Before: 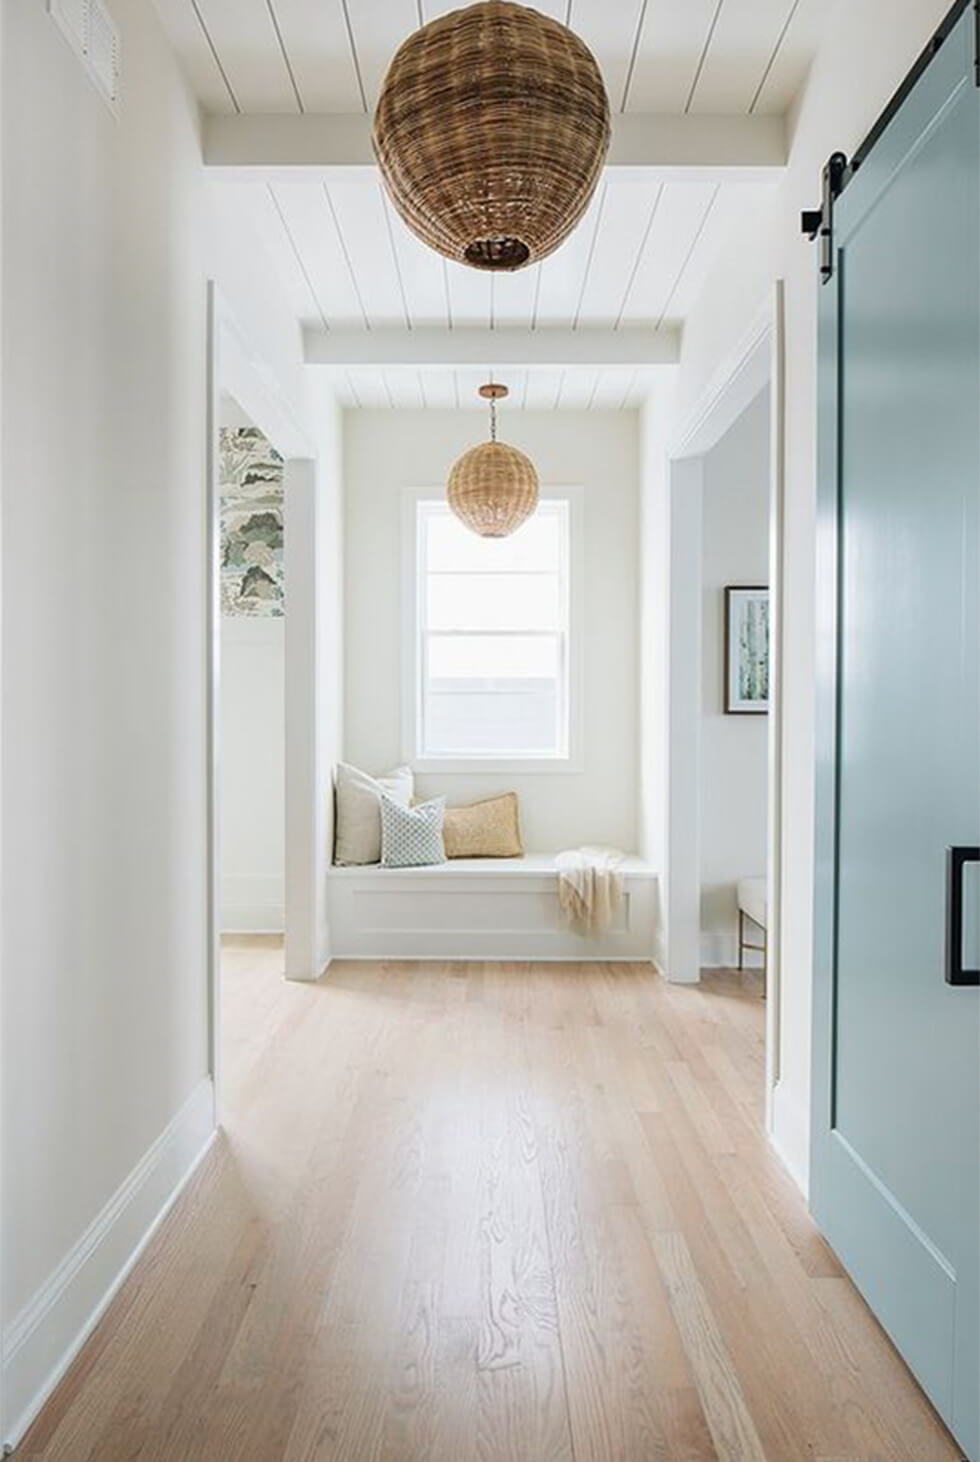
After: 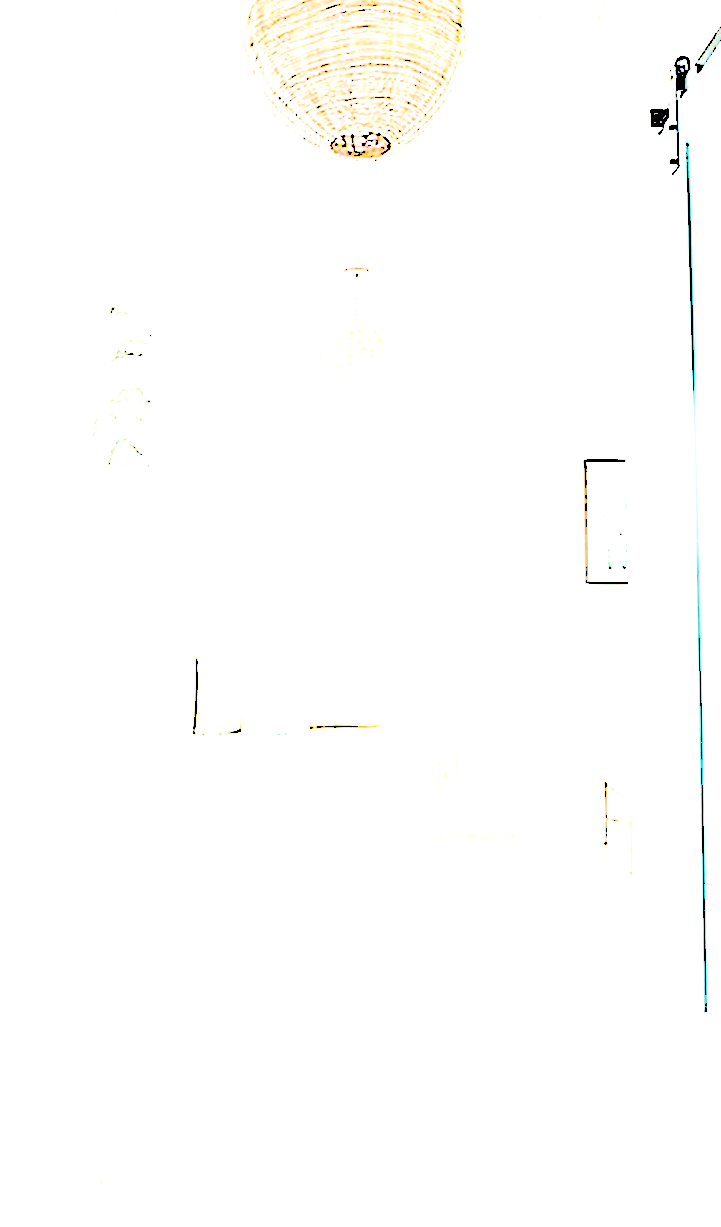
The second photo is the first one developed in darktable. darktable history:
split-toning: shadows › hue 183.6°, shadows › saturation 0.52, highlights › hue 0°, highlights › saturation 0
levels: levels [0.246, 0.246, 0.506]
crop: left 11.225%, top 5.381%, right 9.565%, bottom 10.314%
rotate and perspective: rotation 0.215°, lens shift (vertical) -0.139, crop left 0.069, crop right 0.939, crop top 0.002, crop bottom 0.996
sharpen: amount 0.75
exposure: black level correction 0, exposure 1.45 EV, compensate exposure bias true, compensate highlight preservation false
tone equalizer: -7 EV 0.15 EV, -6 EV 0.6 EV, -5 EV 1.15 EV, -4 EV 1.33 EV, -3 EV 1.15 EV, -2 EV 0.6 EV, -1 EV 0.15 EV, mask exposure compensation -0.5 EV
